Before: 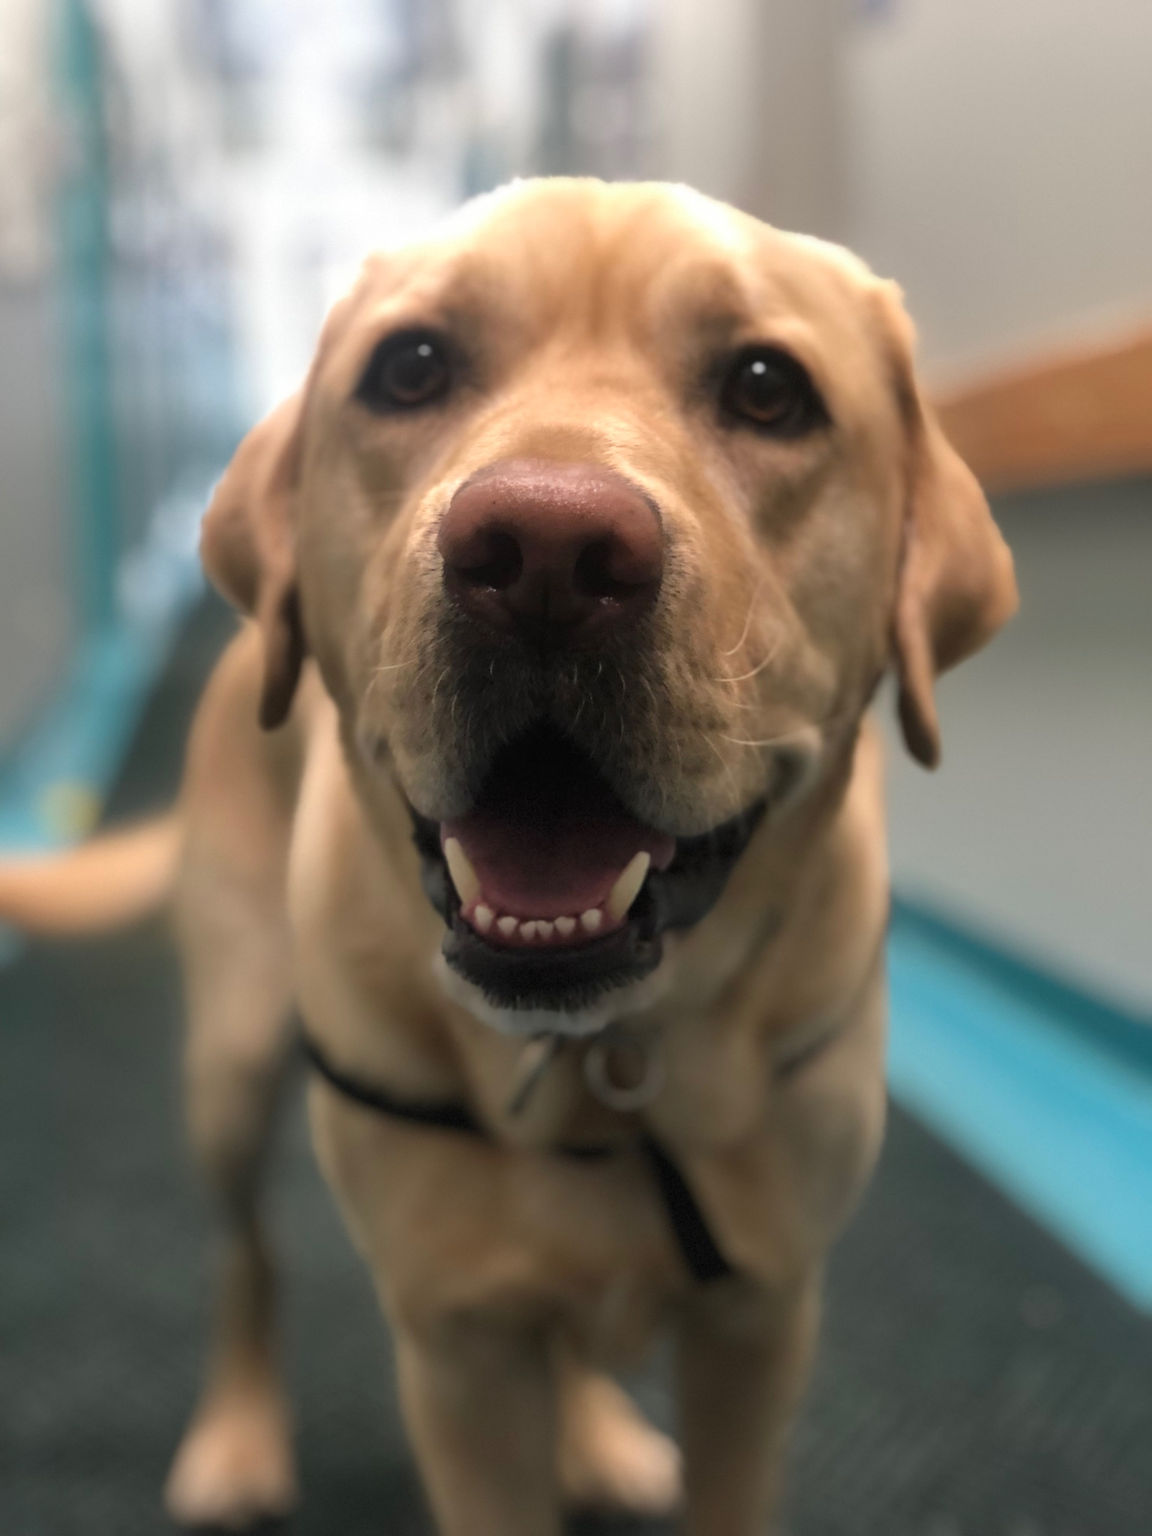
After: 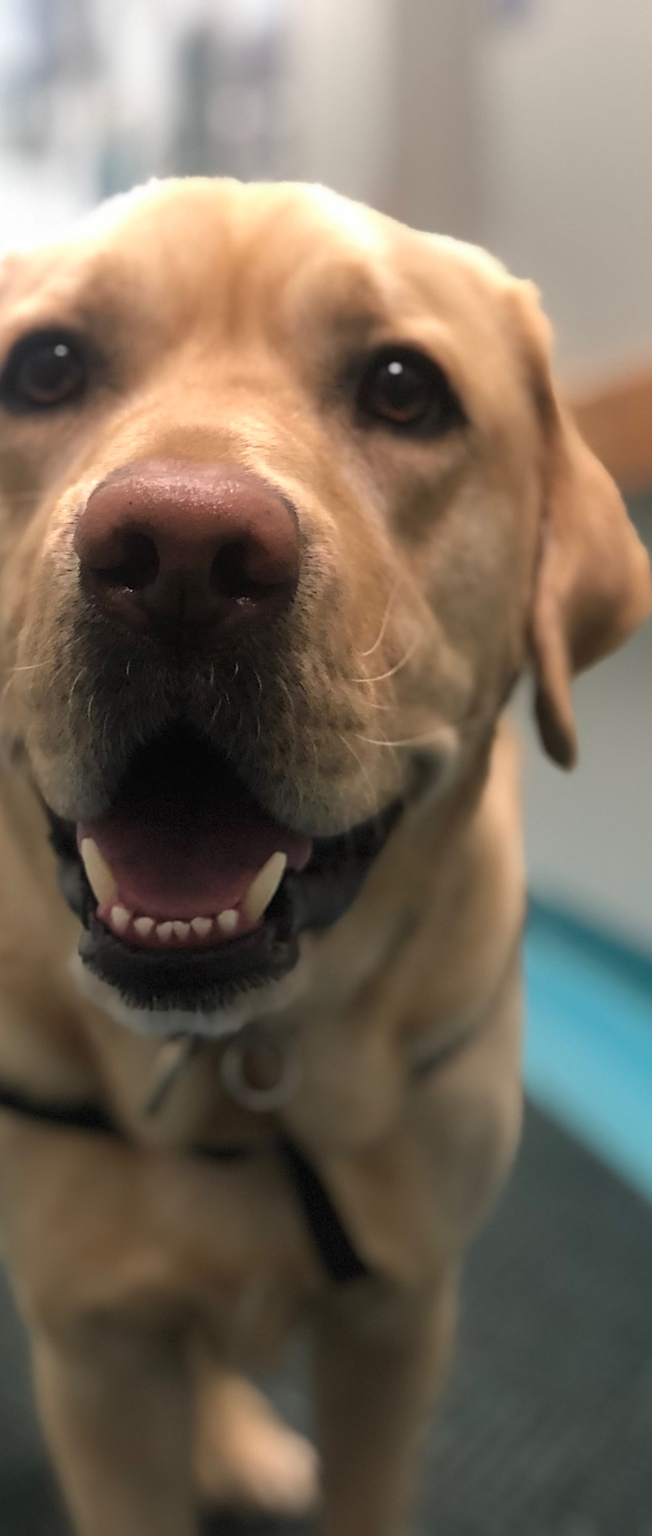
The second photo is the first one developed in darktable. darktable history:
crop: left 31.594%, top 0.001%, right 11.723%
sharpen: on, module defaults
